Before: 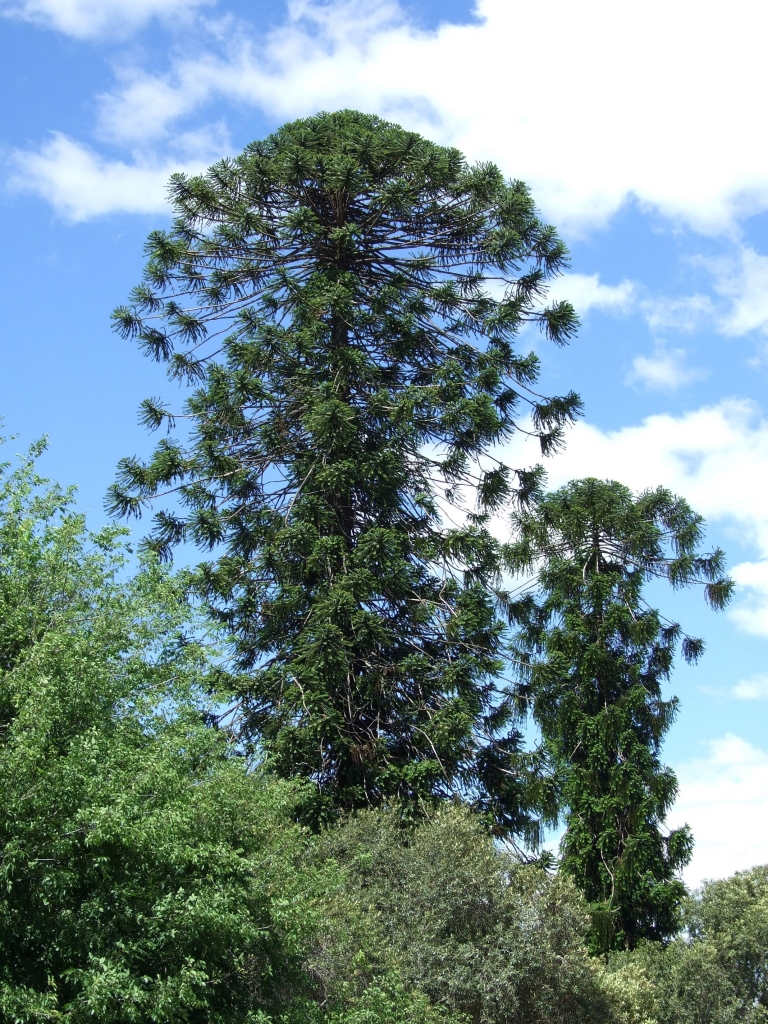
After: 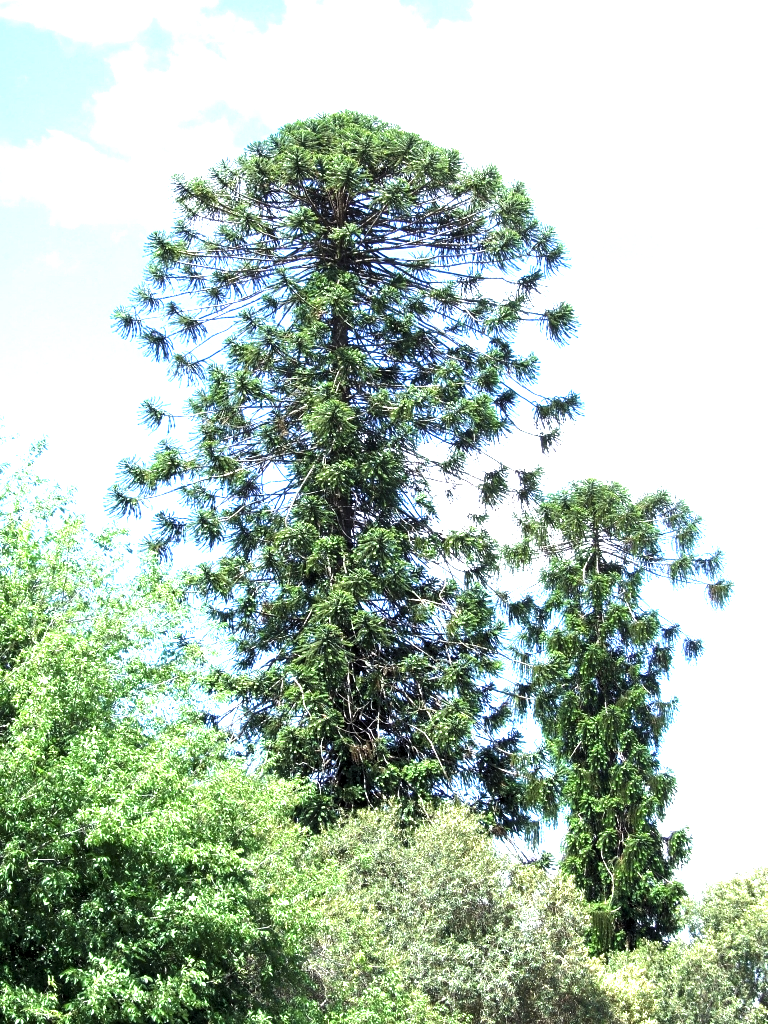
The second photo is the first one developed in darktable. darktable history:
exposure: black level correction 0.001, exposure 1.646 EV, compensate exposure bias true, compensate highlight preservation false
levels: levels [0.055, 0.477, 0.9]
